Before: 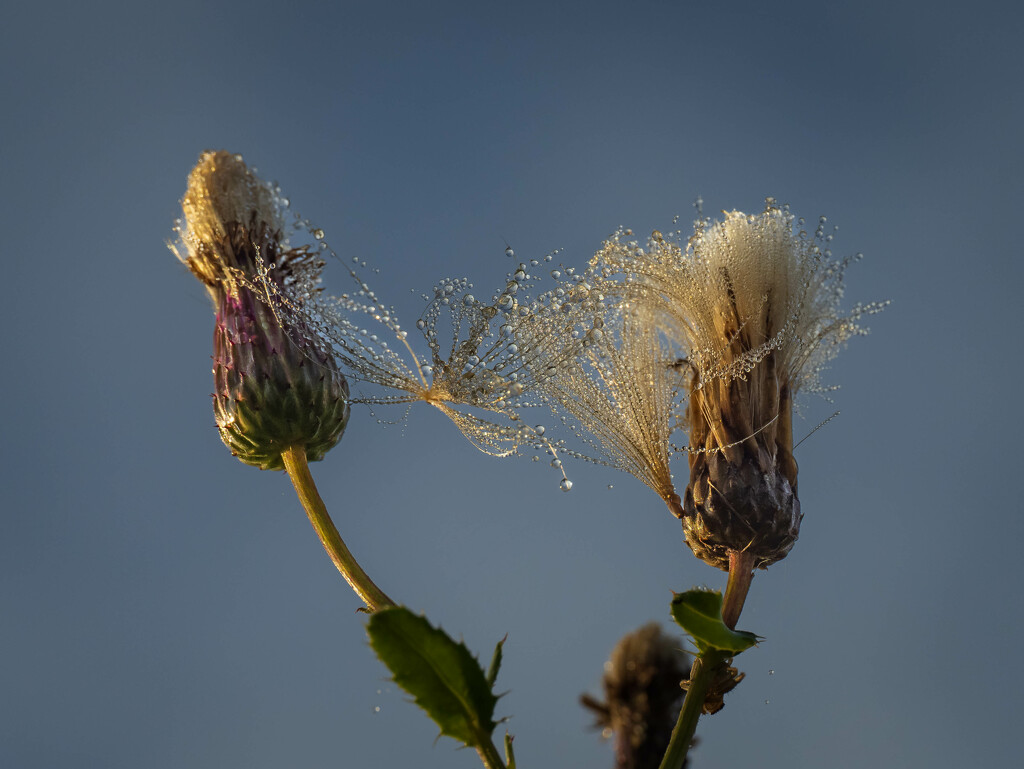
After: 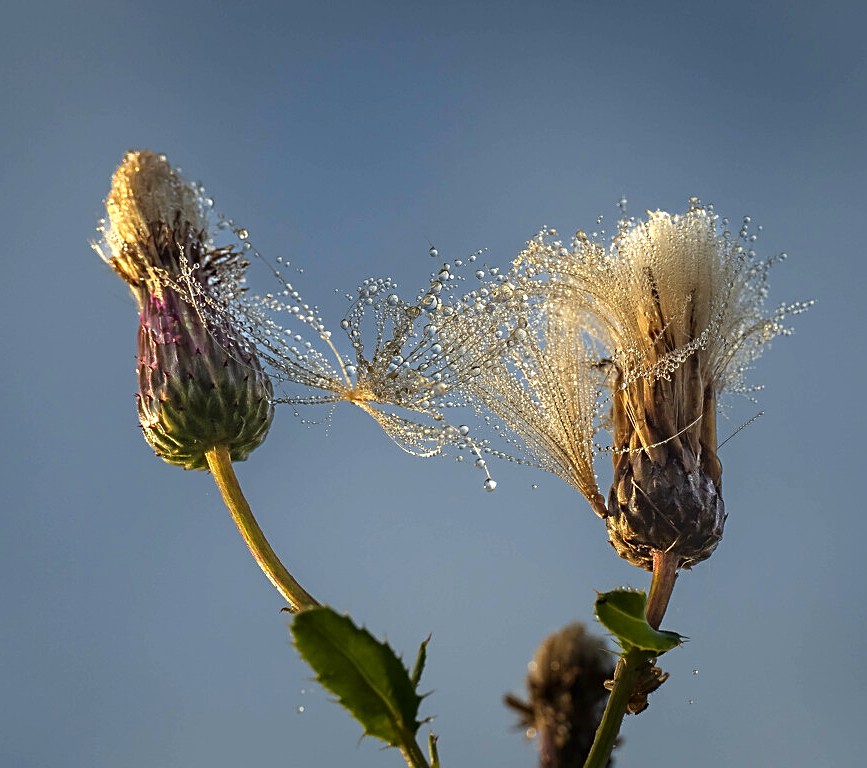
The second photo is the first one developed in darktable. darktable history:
sharpen: on, module defaults
crop: left 7.454%, right 7.856%
shadows and highlights: shadows -30.97, highlights 30.3
exposure: black level correction 0, exposure 0.696 EV, compensate highlight preservation false
